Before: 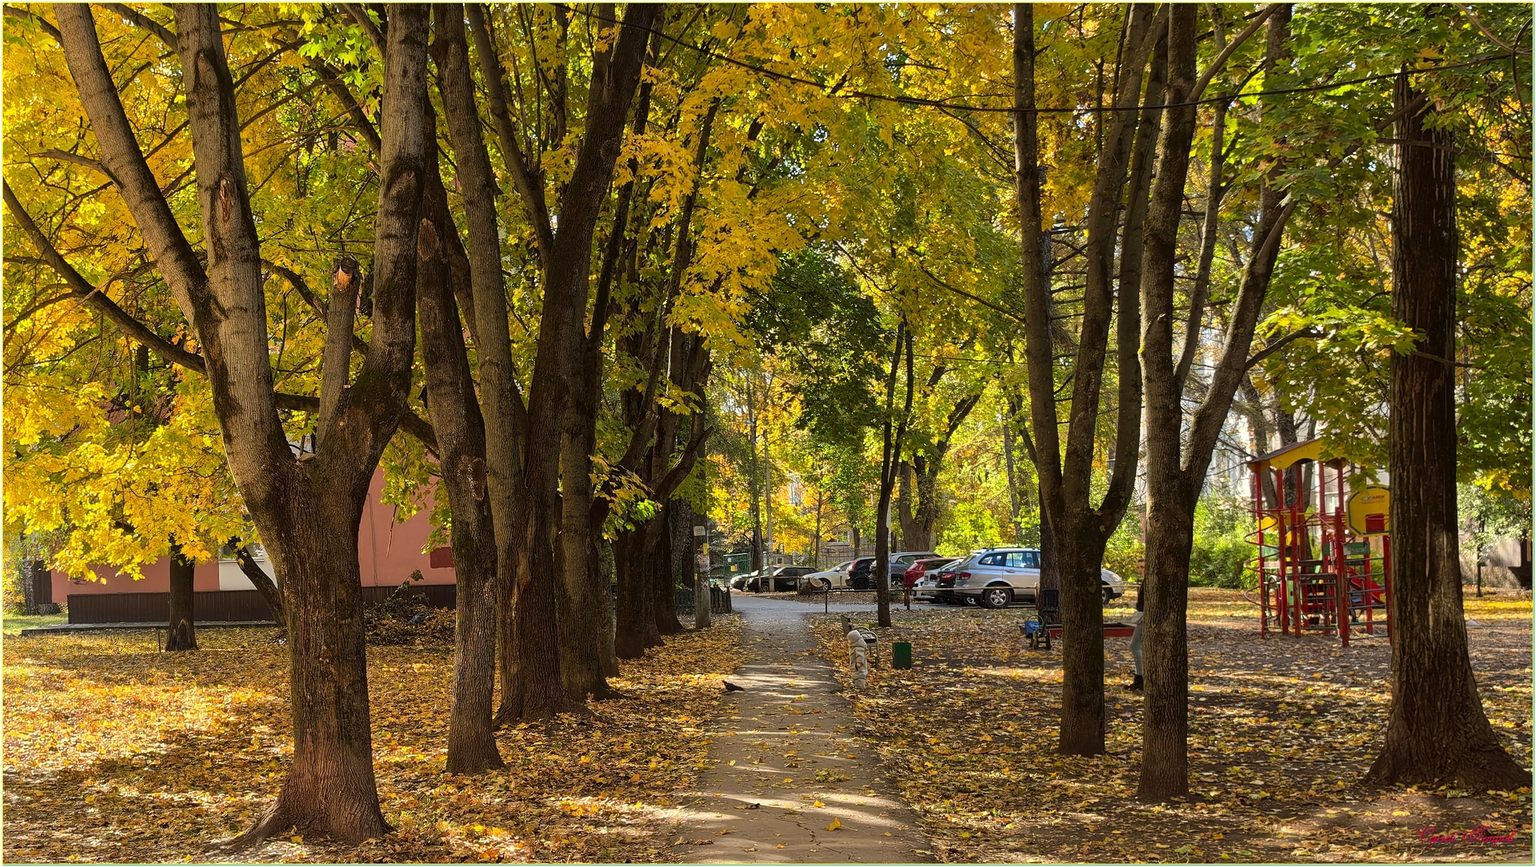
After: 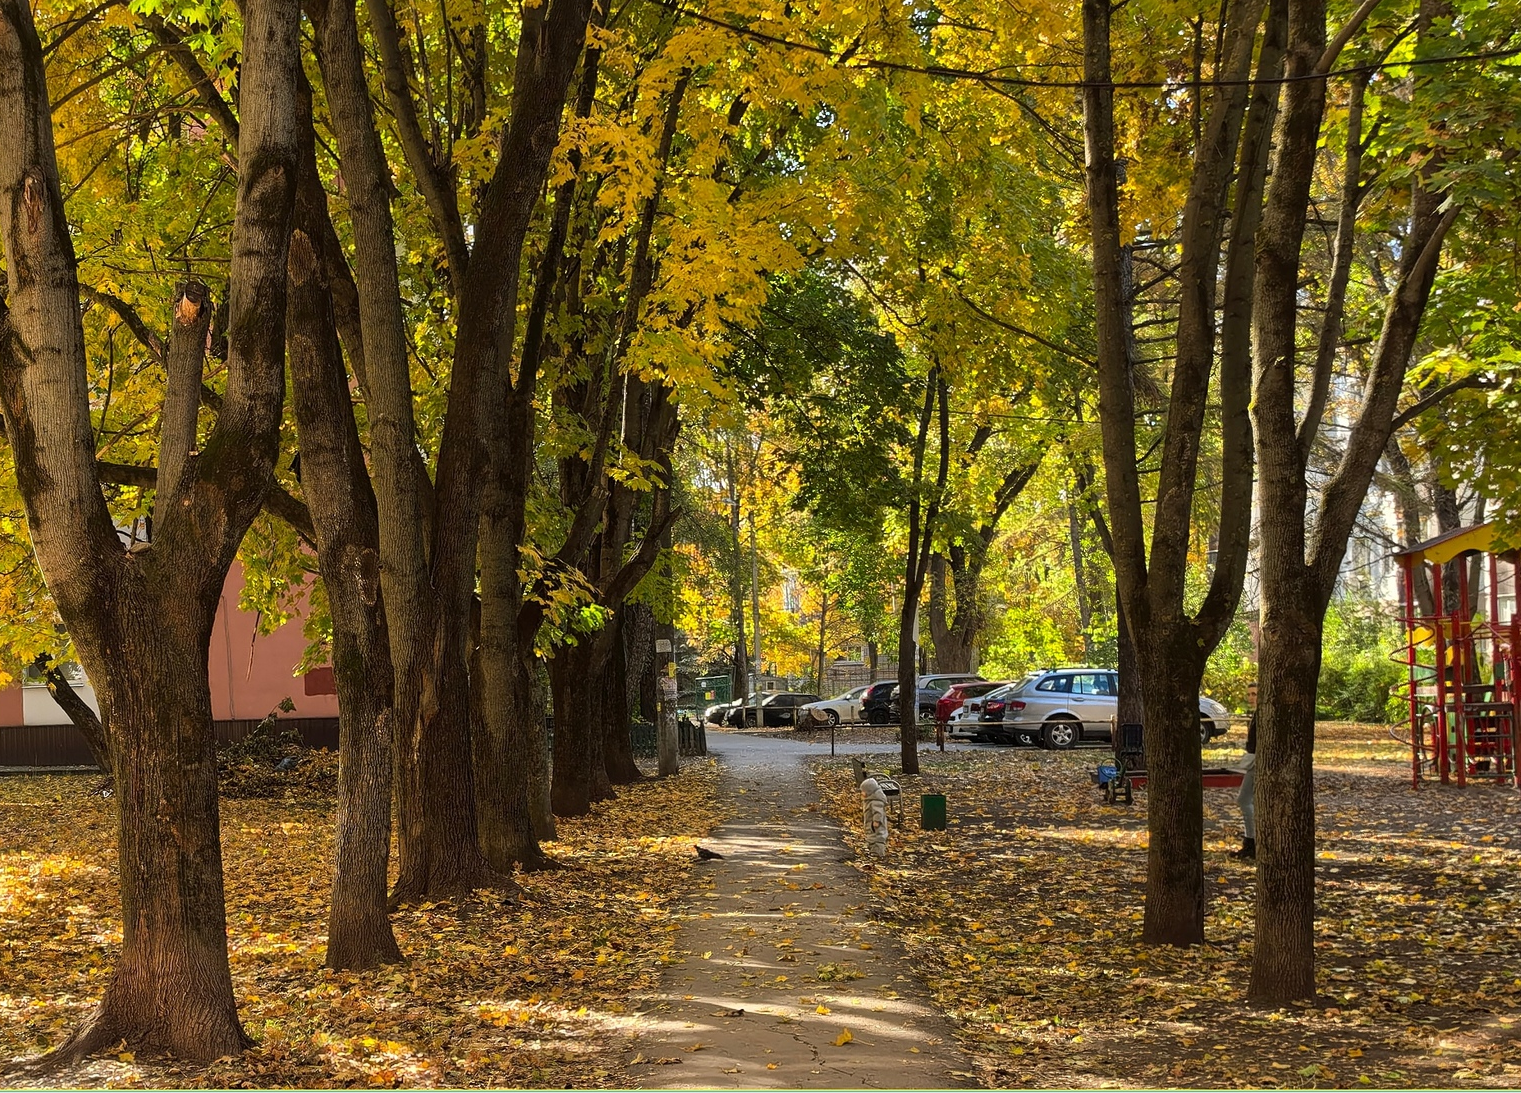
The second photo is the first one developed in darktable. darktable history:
crop and rotate: left 13.143%, top 5.402%, right 12.559%
